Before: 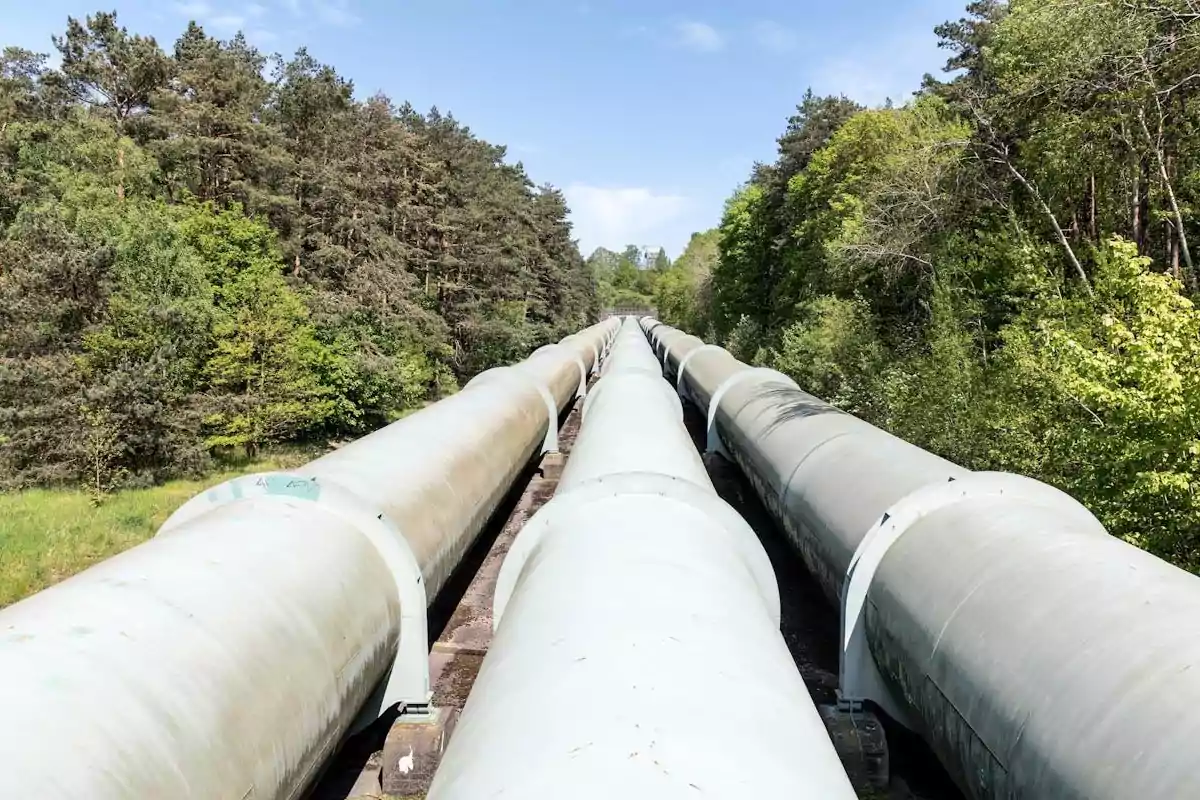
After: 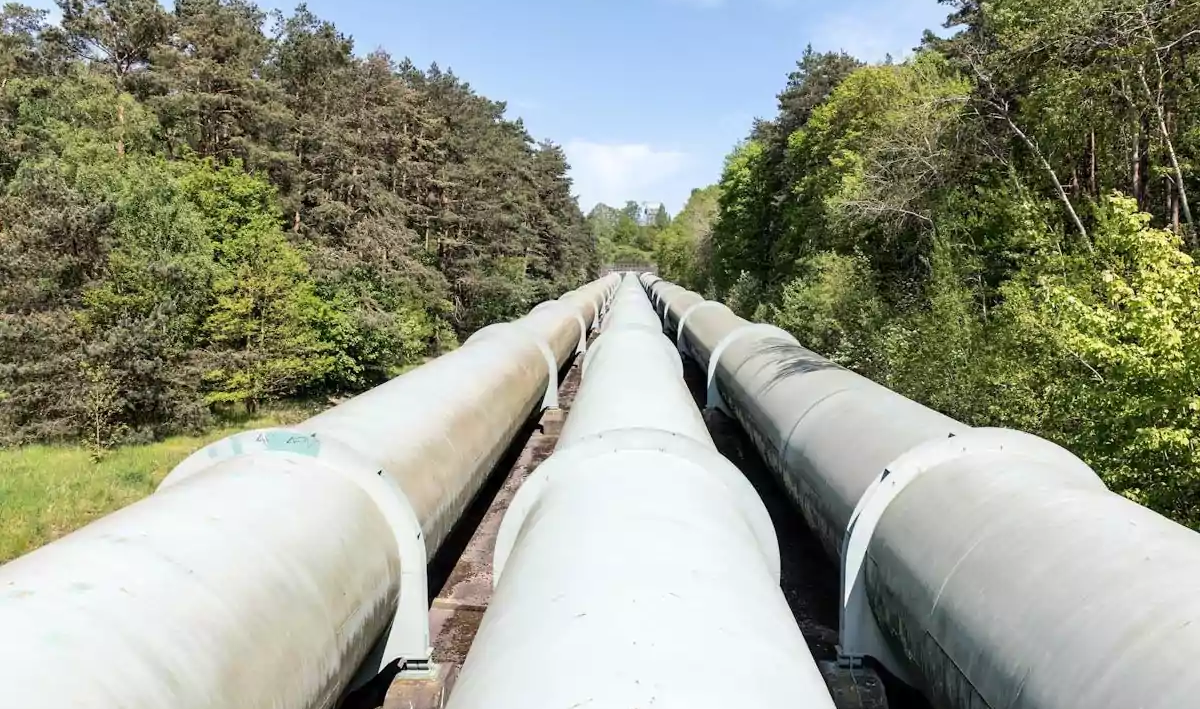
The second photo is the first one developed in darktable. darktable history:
crop and rotate: top 5.548%, bottom 5.759%
